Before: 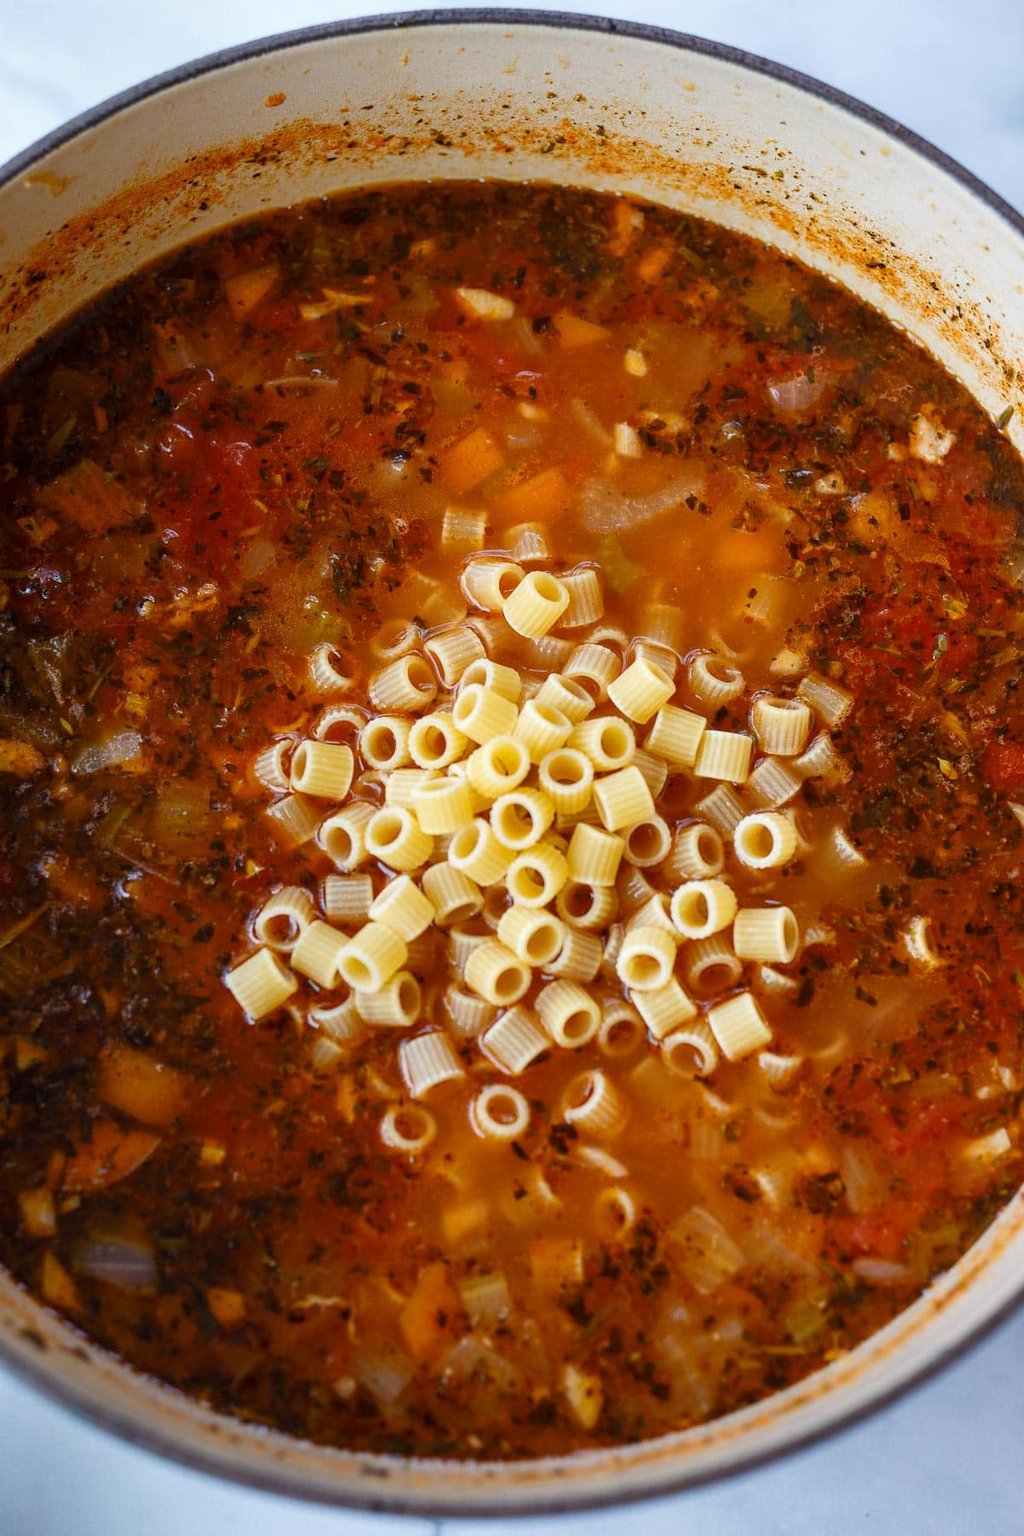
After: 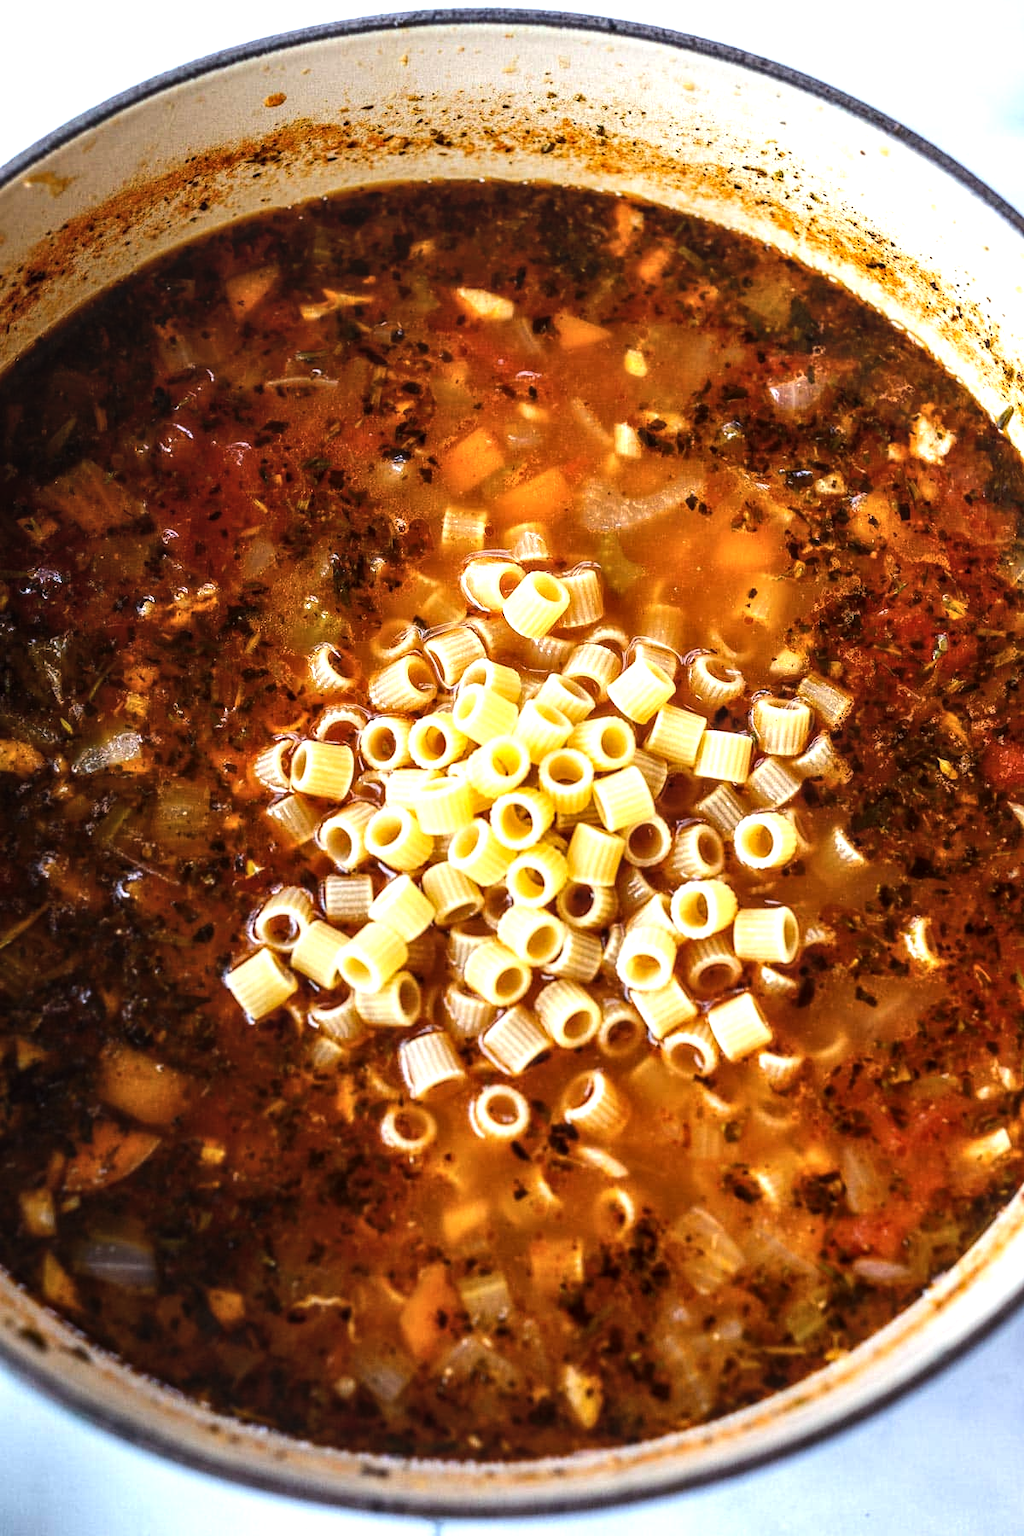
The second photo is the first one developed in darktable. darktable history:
tone equalizer: -8 EV -1.06 EV, -7 EV -0.98 EV, -6 EV -0.888 EV, -5 EV -0.563 EV, -3 EV 0.605 EV, -2 EV 0.85 EV, -1 EV 0.986 EV, +0 EV 1.06 EV, edges refinement/feathering 500, mask exposure compensation -1.57 EV, preserve details no
local contrast: on, module defaults
